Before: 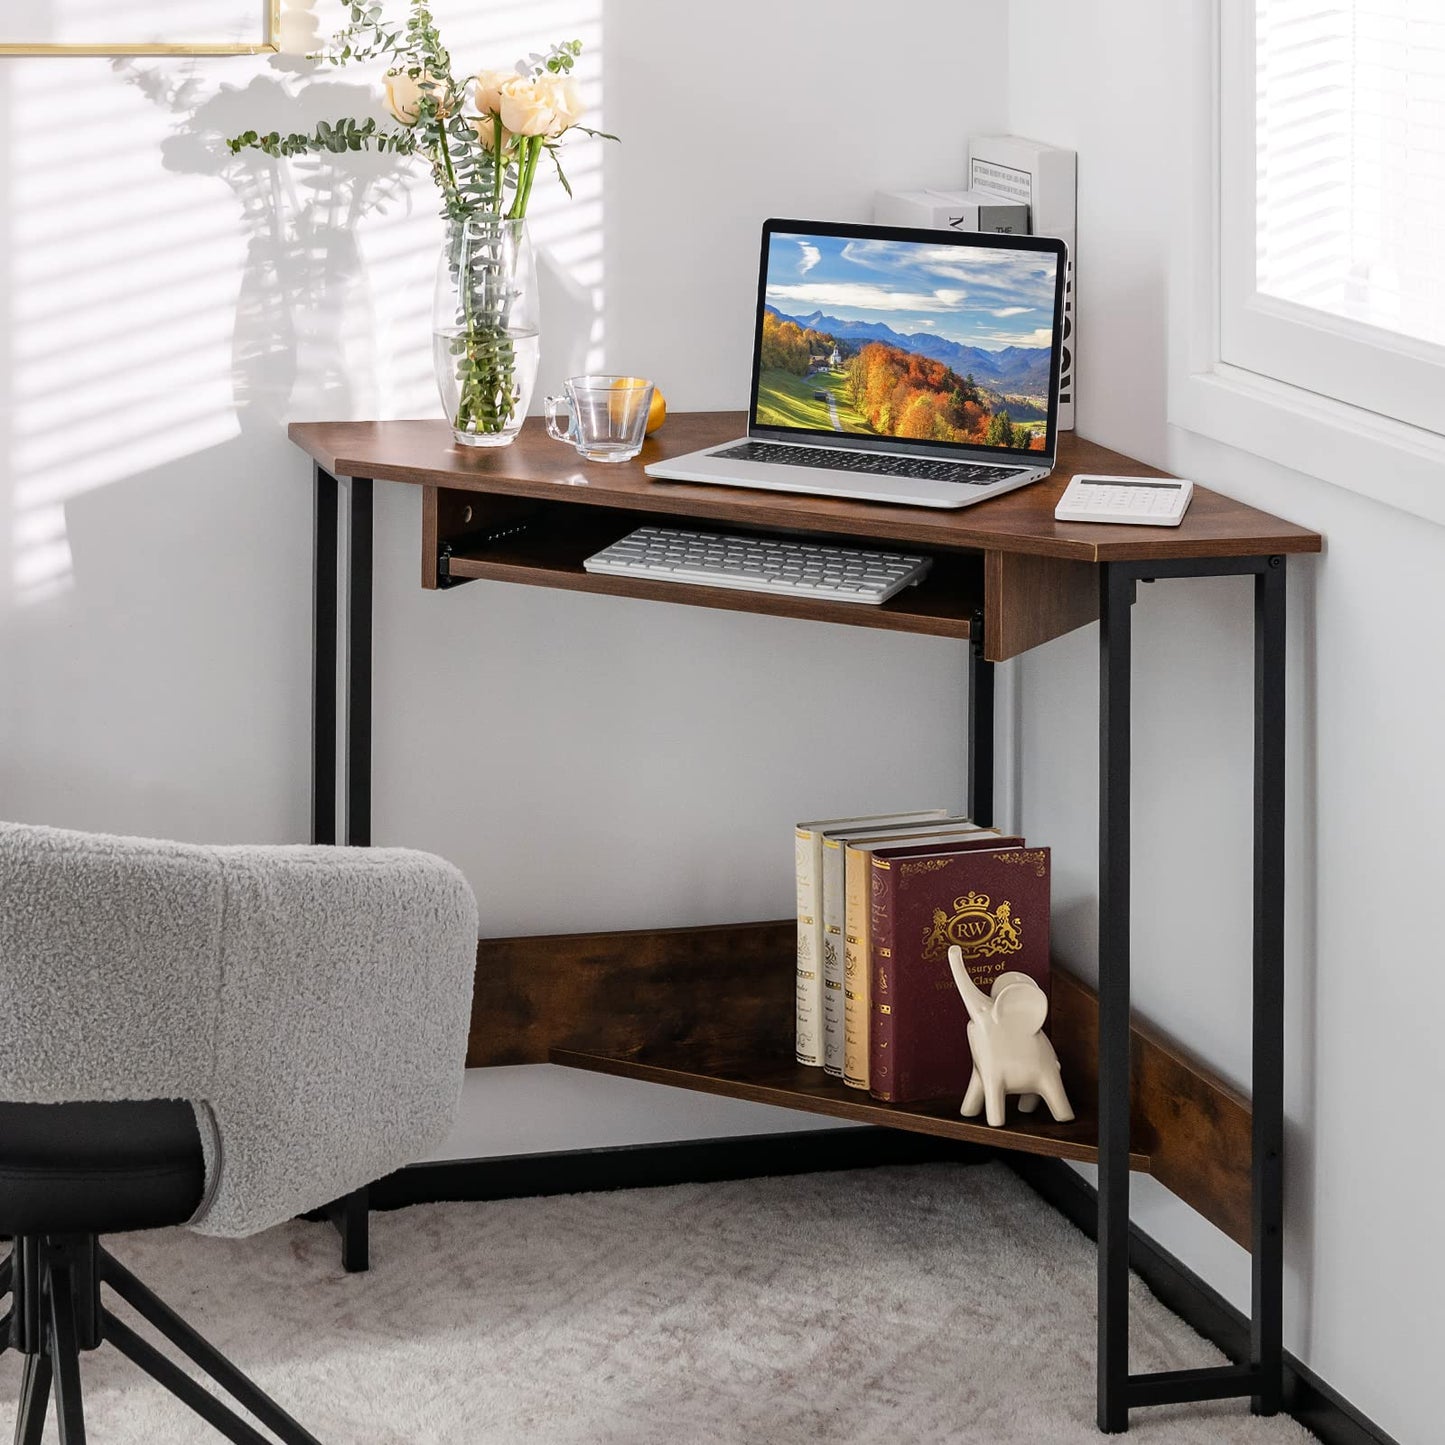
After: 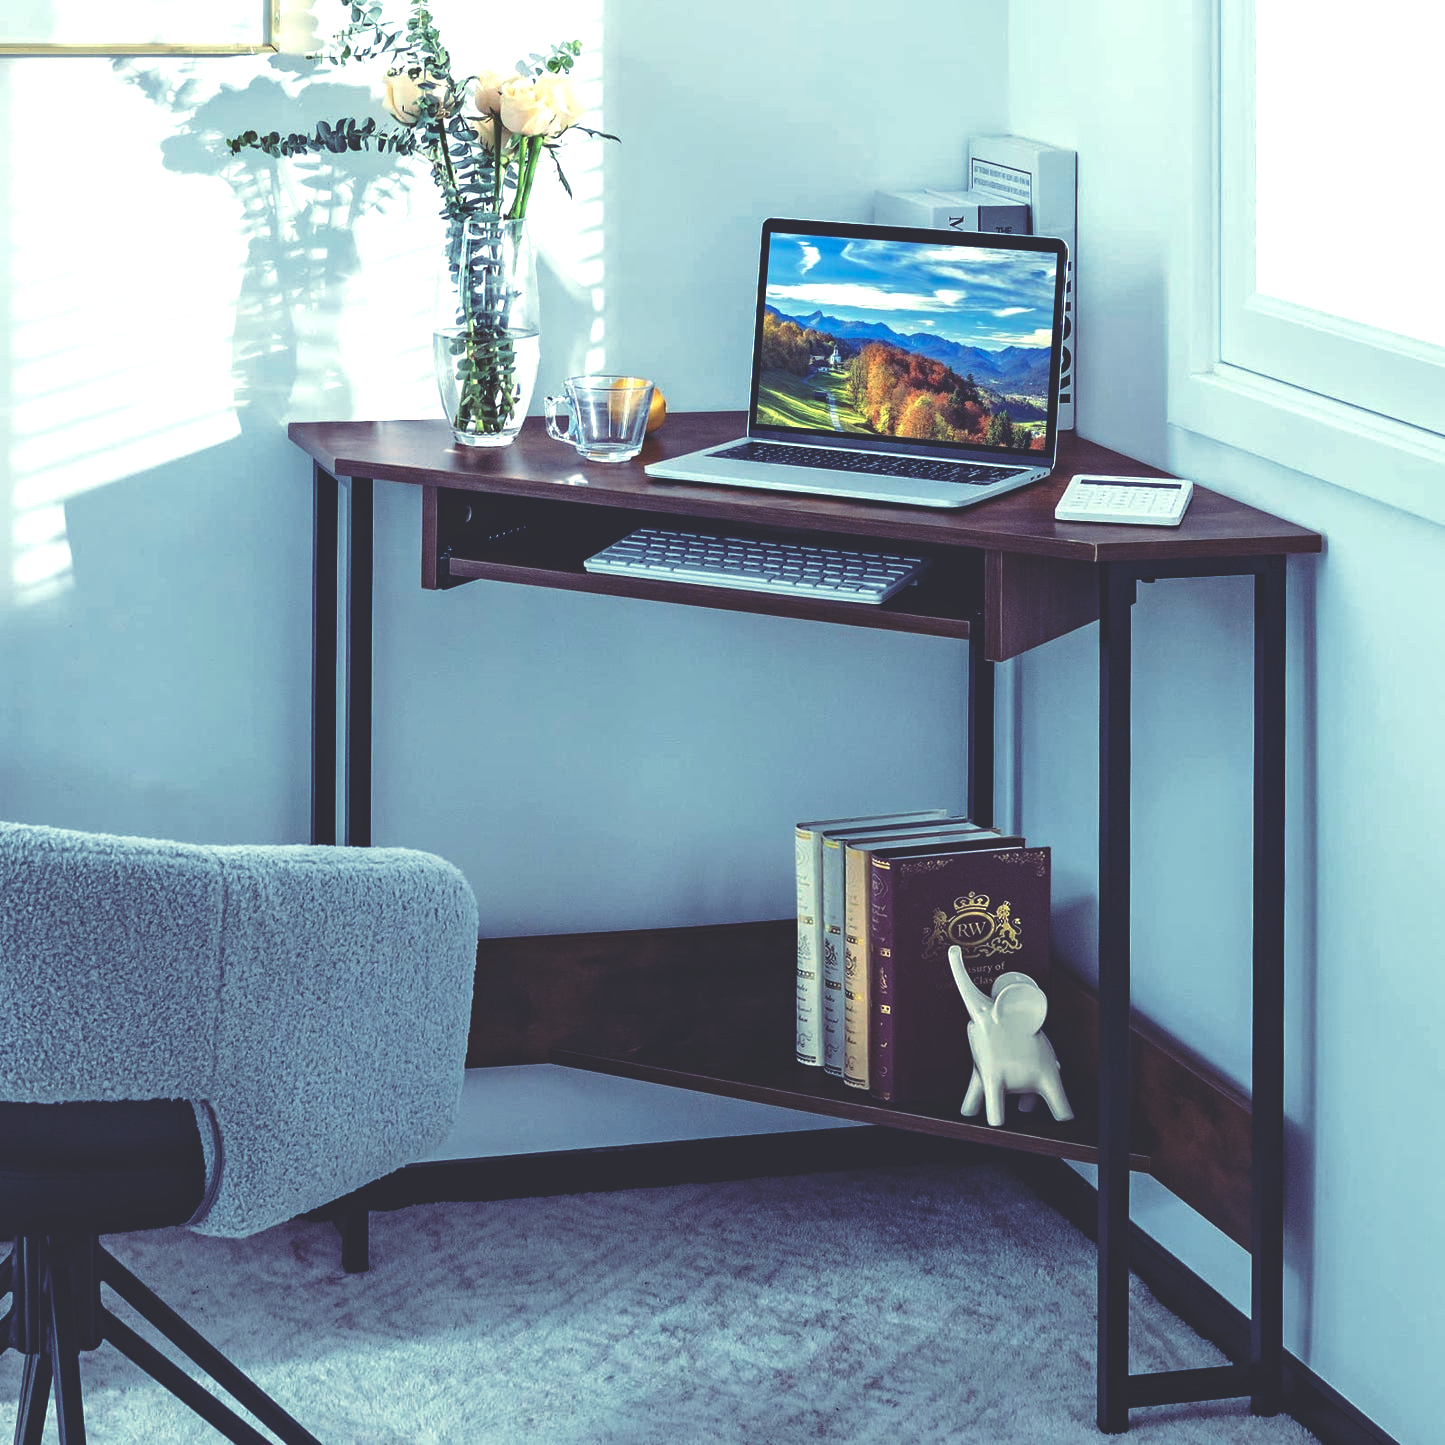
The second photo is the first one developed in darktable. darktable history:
tone equalizer: -8 EV -0.417 EV, -7 EV -0.389 EV, -6 EV -0.333 EV, -5 EV -0.222 EV, -3 EV 0.222 EV, -2 EV 0.333 EV, -1 EV 0.389 EV, +0 EV 0.417 EV, edges refinement/feathering 500, mask exposure compensation -1.57 EV, preserve details no
rgb curve: curves: ch0 [(0, 0.186) (0.314, 0.284) (0.576, 0.466) (0.805, 0.691) (0.936, 0.886)]; ch1 [(0, 0.186) (0.314, 0.284) (0.581, 0.534) (0.771, 0.746) (0.936, 0.958)]; ch2 [(0, 0.216) (0.275, 0.39) (1, 1)], mode RGB, independent channels, compensate middle gray true, preserve colors none
haze removal: compatibility mode true, adaptive false
color balance rgb: on, module defaults
contrast equalizer: y [[0.509, 0.517, 0.523, 0.523, 0.517, 0.509], [0.5 ×6], [0.5 ×6], [0 ×6], [0 ×6]]
